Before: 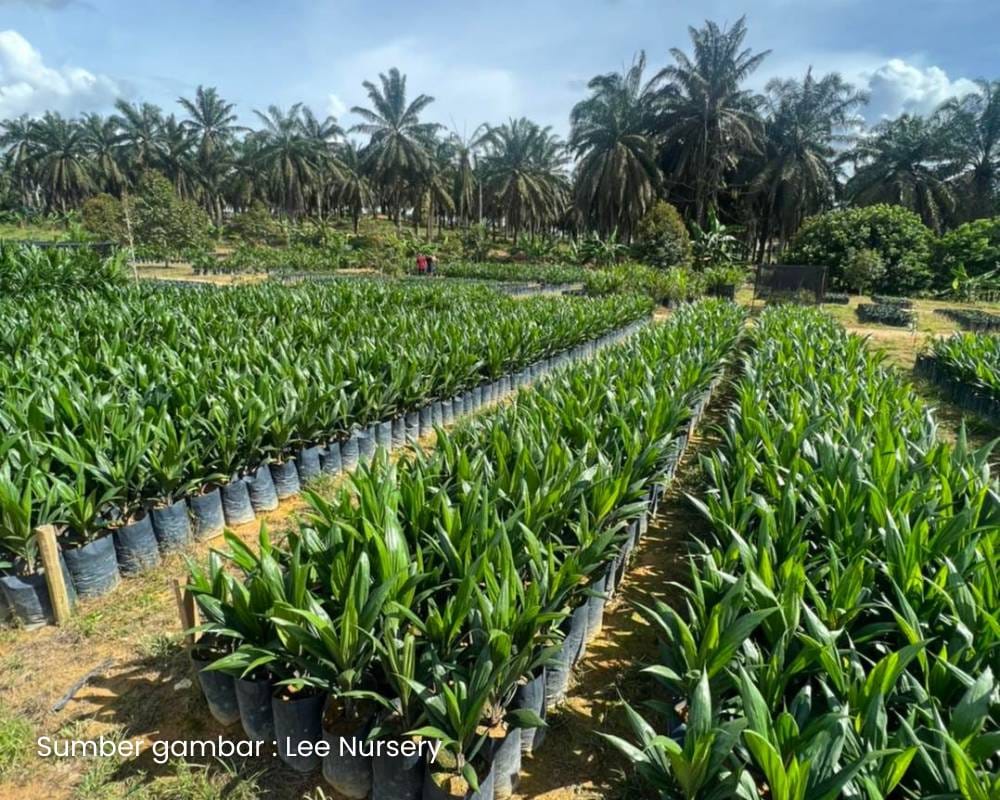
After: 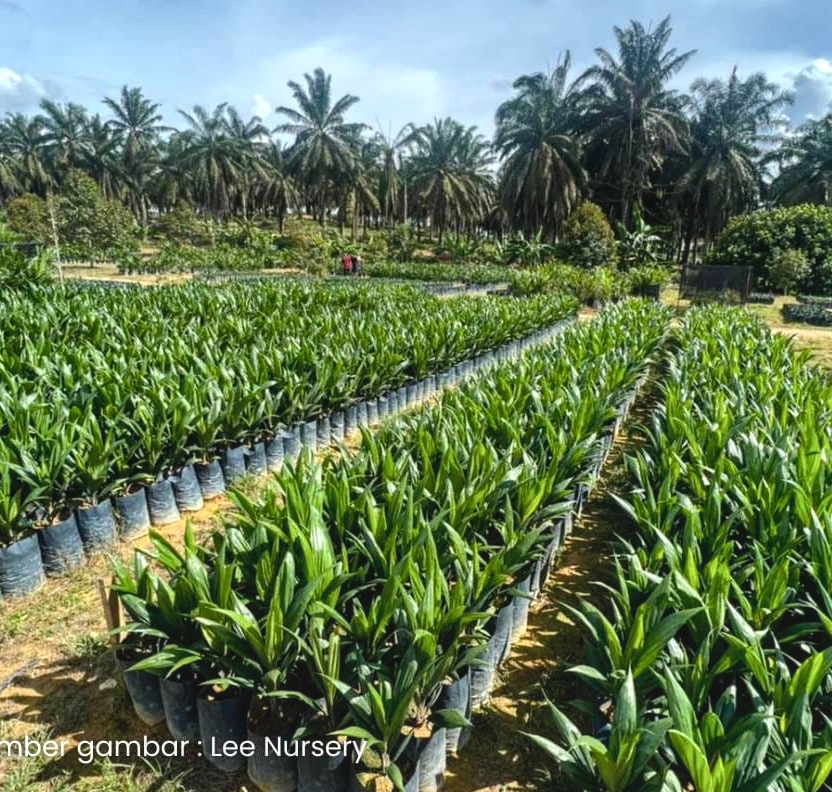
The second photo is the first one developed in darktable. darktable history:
local contrast: shadows 94%
color balance rgb: shadows lift › luminance -20%, power › hue 72.24°, highlights gain › luminance 15%, global offset › hue 171.6°, perceptual saturation grading › highlights -15%, perceptual saturation grading › shadows 25%, global vibrance 30%, contrast 10%
contrast brightness saturation: contrast -0.15, brightness 0.05, saturation -0.12
crop: left 7.598%, right 7.873%
exposure: black level correction 0.001, compensate highlight preservation false
